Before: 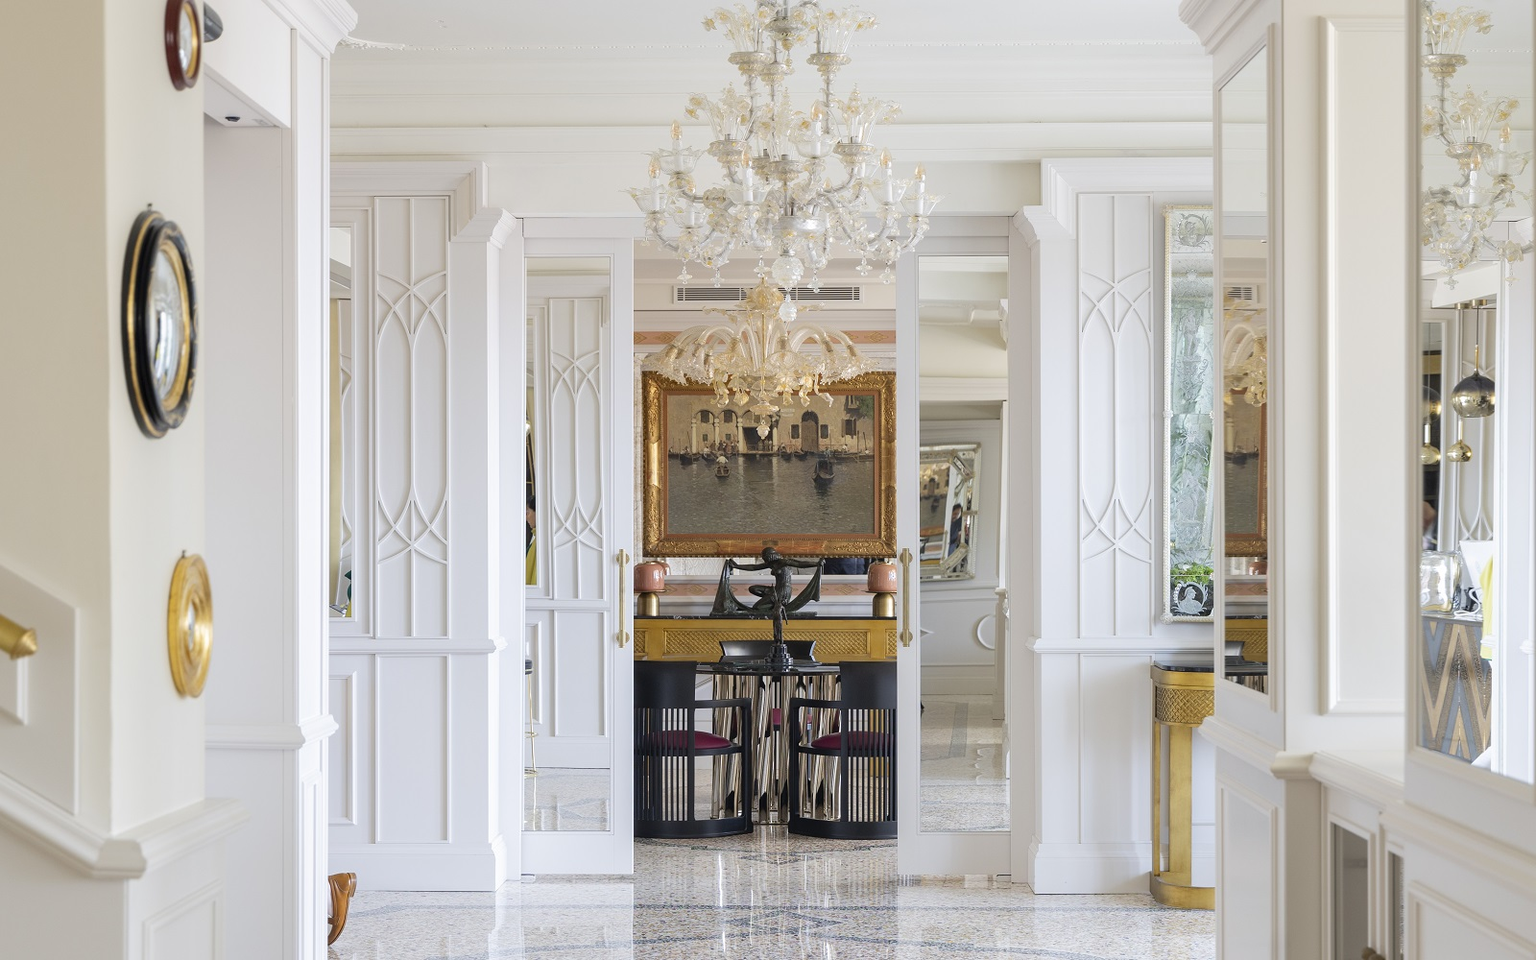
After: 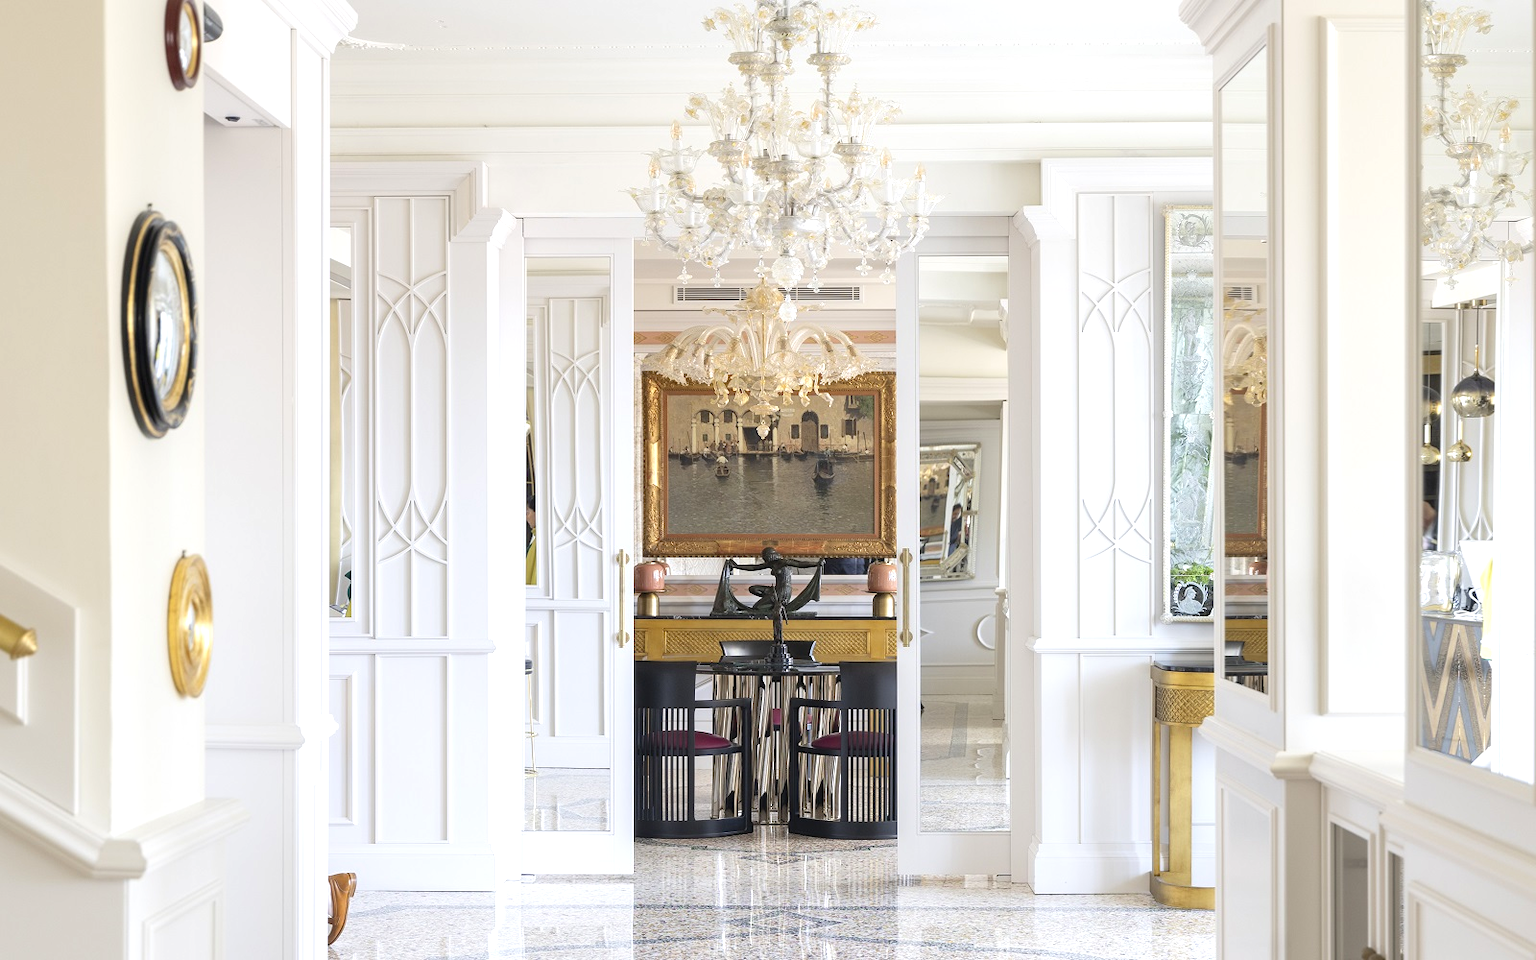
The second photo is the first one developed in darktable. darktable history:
exposure: black level correction 0, exposure 0.5 EV, compensate exposure bias true, compensate highlight preservation false
color balance rgb: perceptual saturation grading › global saturation -3%
